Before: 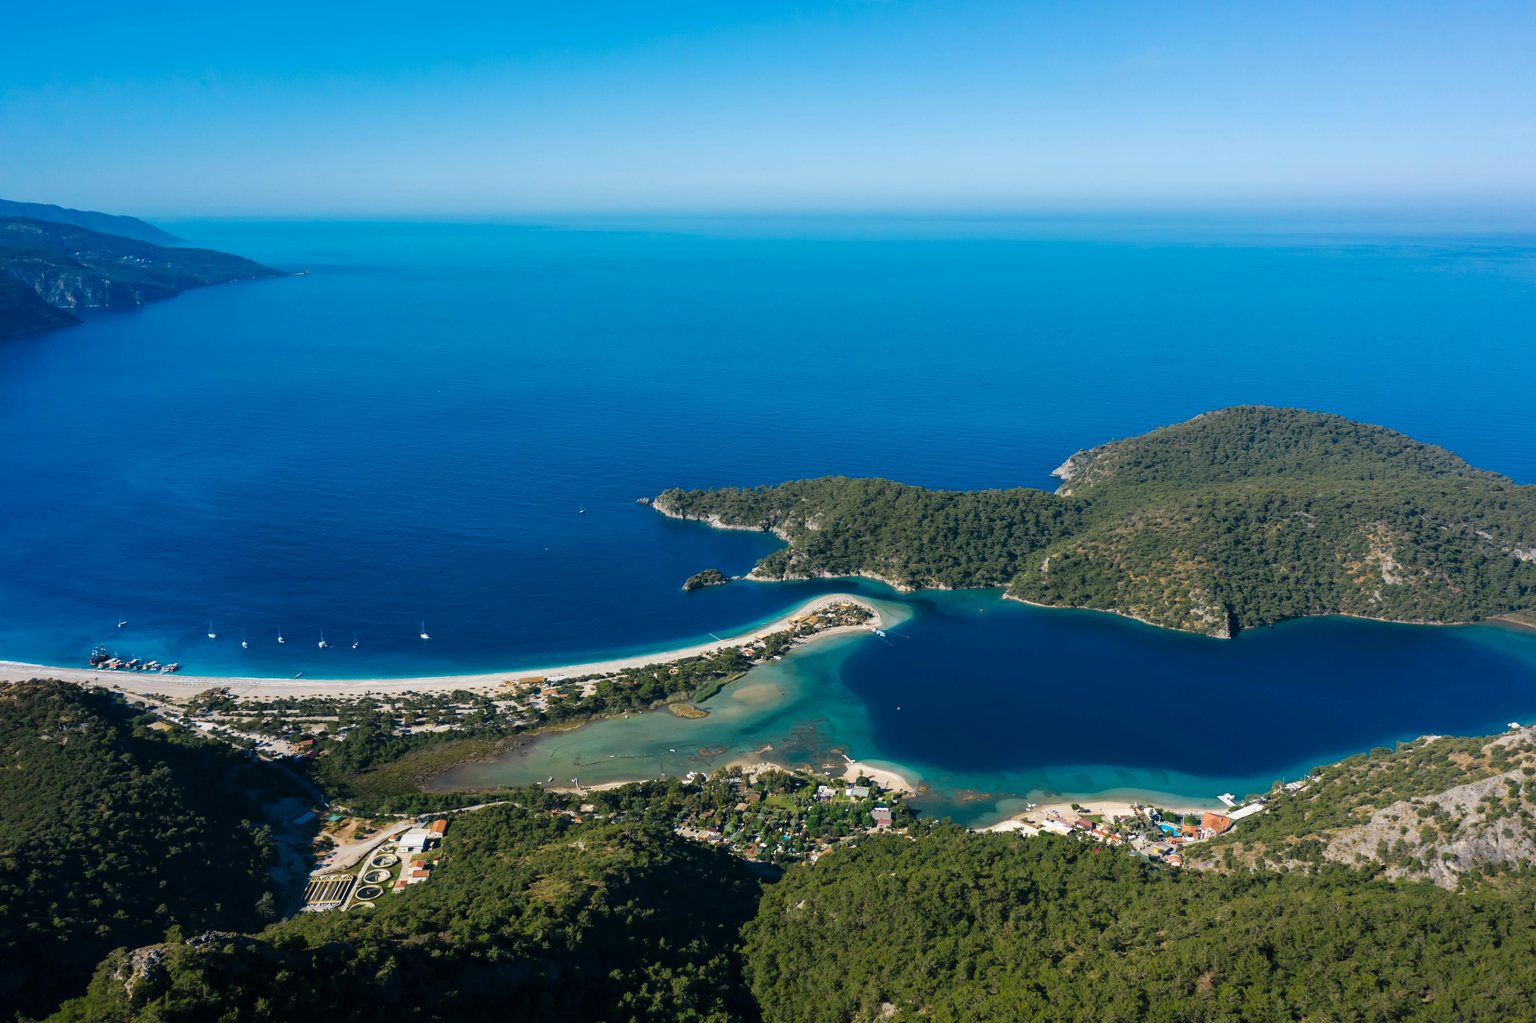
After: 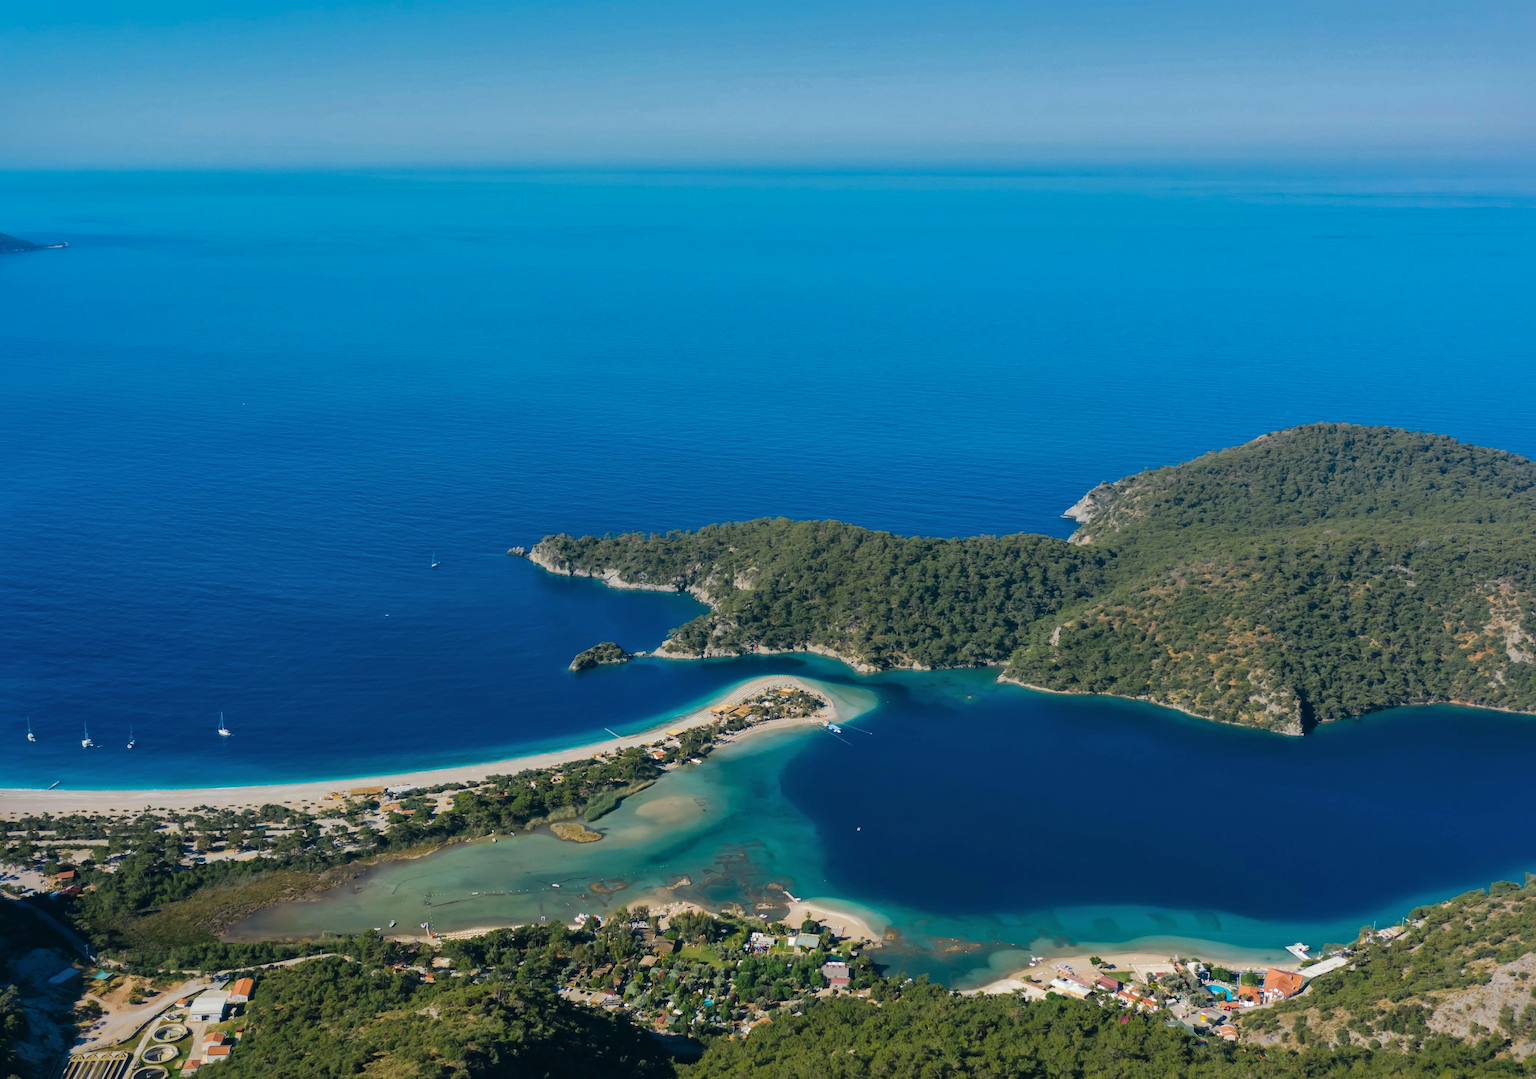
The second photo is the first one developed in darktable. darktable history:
shadows and highlights: shadows 25.61, highlights -70.89
crop: left 16.8%, top 8.803%, right 8.531%, bottom 12.437%
